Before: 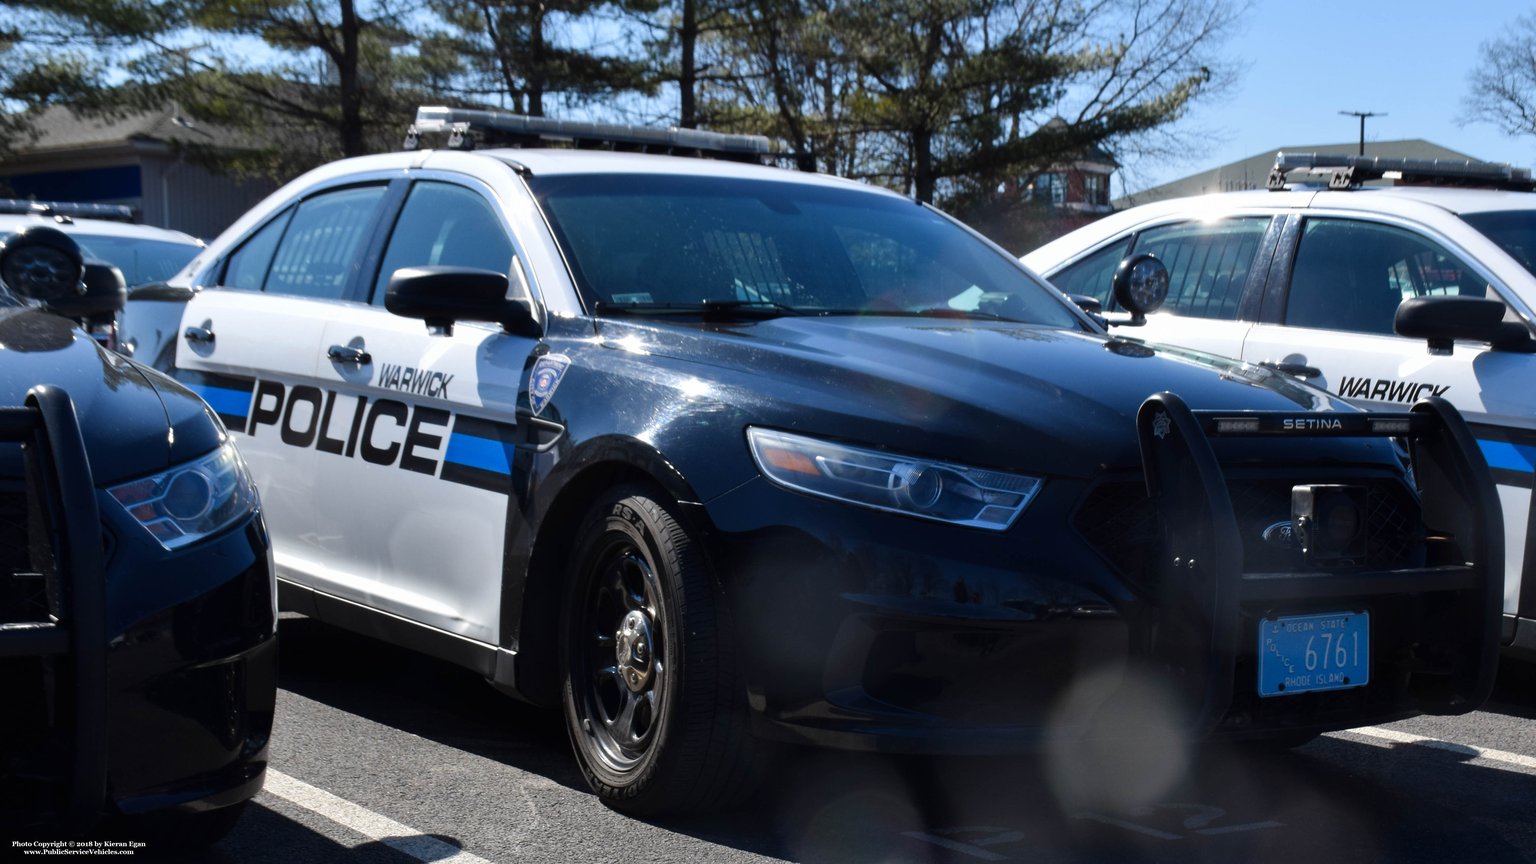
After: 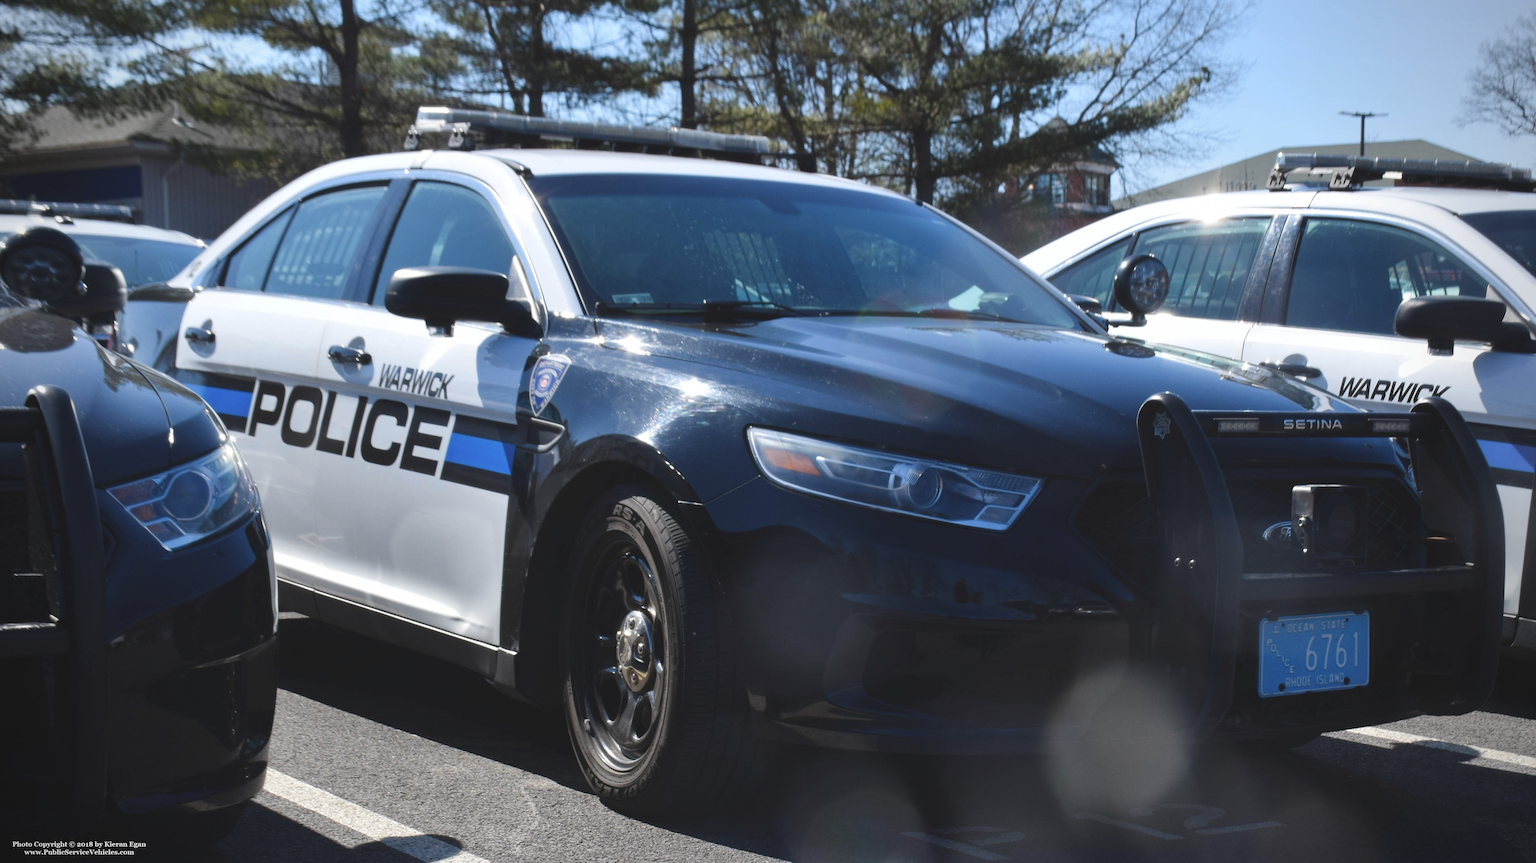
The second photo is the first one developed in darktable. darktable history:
vignetting: unbound false
color balance: lift [1.007, 1, 1, 1], gamma [1.097, 1, 1, 1]
